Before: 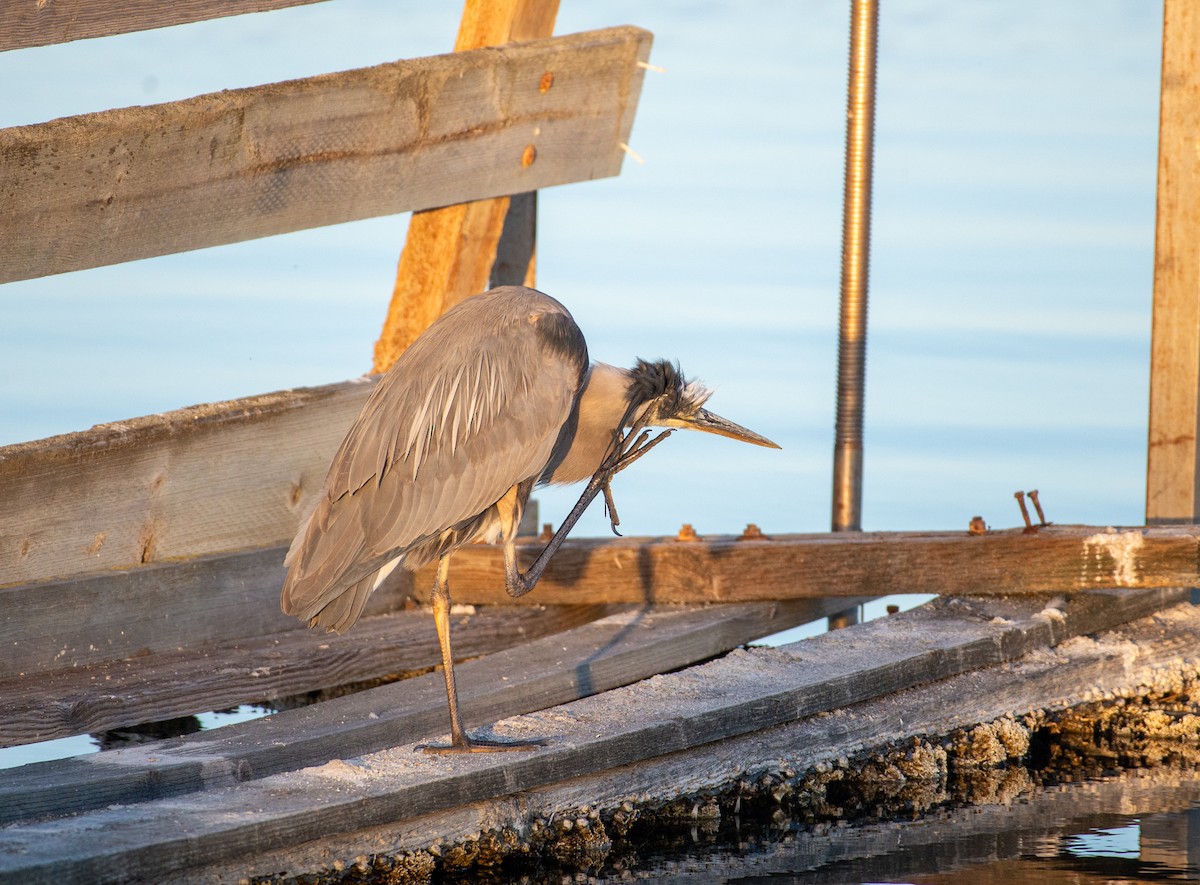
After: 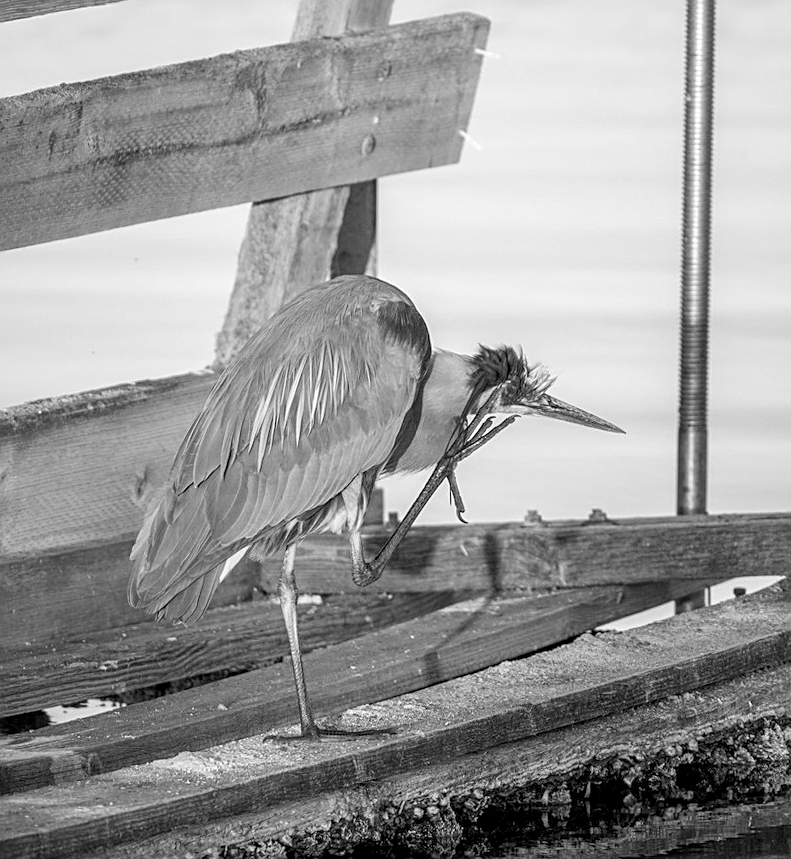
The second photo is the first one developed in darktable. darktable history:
sharpen: on, module defaults
crop and rotate: left 12.648%, right 20.685%
monochrome: on, module defaults
local contrast: on, module defaults
rotate and perspective: rotation -1°, crop left 0.011, crop right 0.989, crop top 0.025, crop bottom 0.975
